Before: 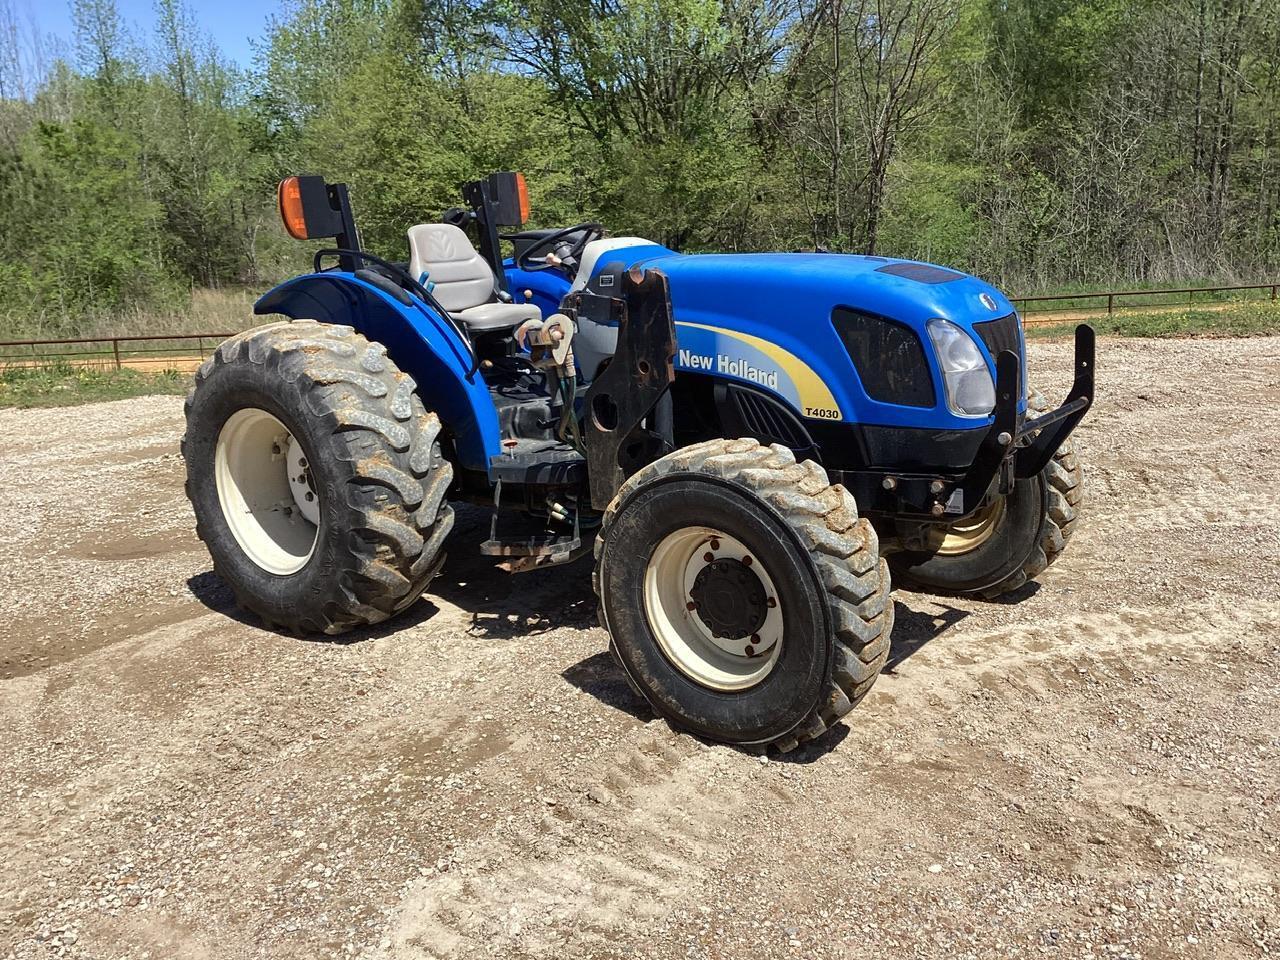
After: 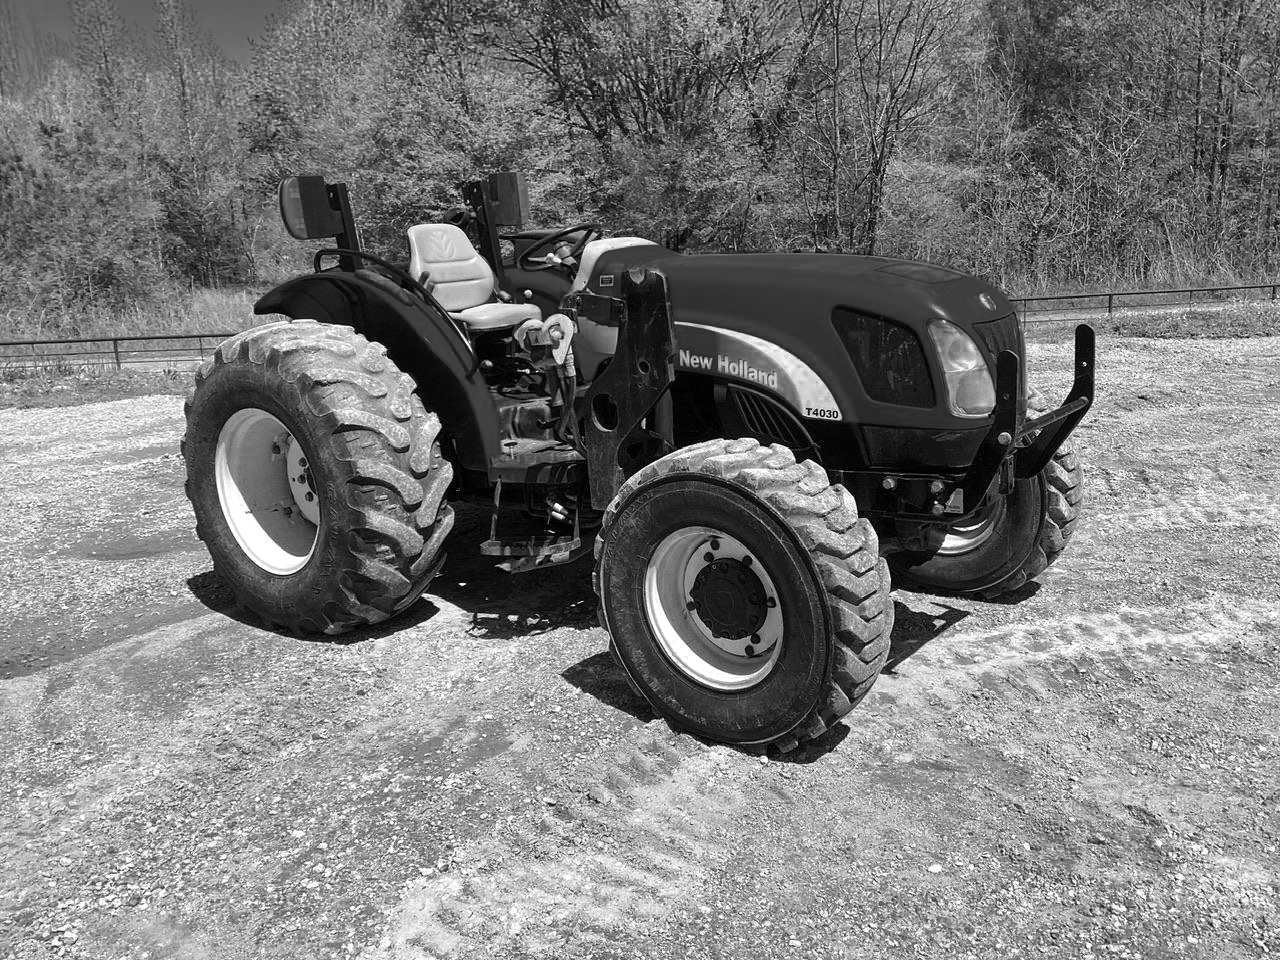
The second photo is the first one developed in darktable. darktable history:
color zones: curves: ch0 [(0.002, 0.593) (0.143, 0.417) (0.285, 0.541) (0.455, 0.289) (0.608, 0.327) (0.727, 0.283) (0.869, 0.571) (1, 0.603)]; ch1 [(0, 0) (0.143, 0) (0.286, 0) (0.429, 0) (0.571, 0) (0.714, 0) (0.857, 0)], mix 100.59%
